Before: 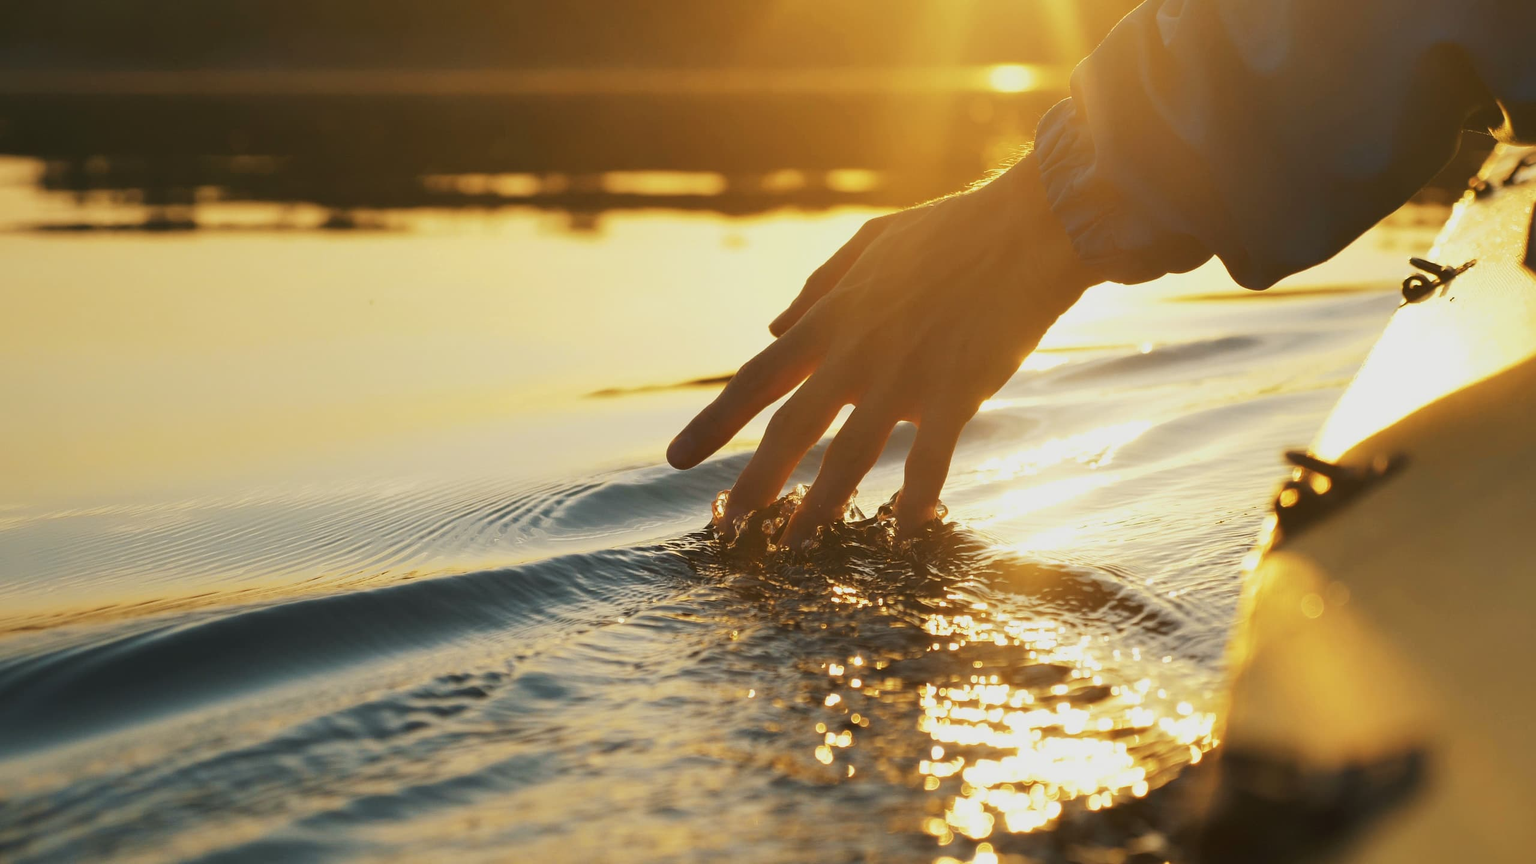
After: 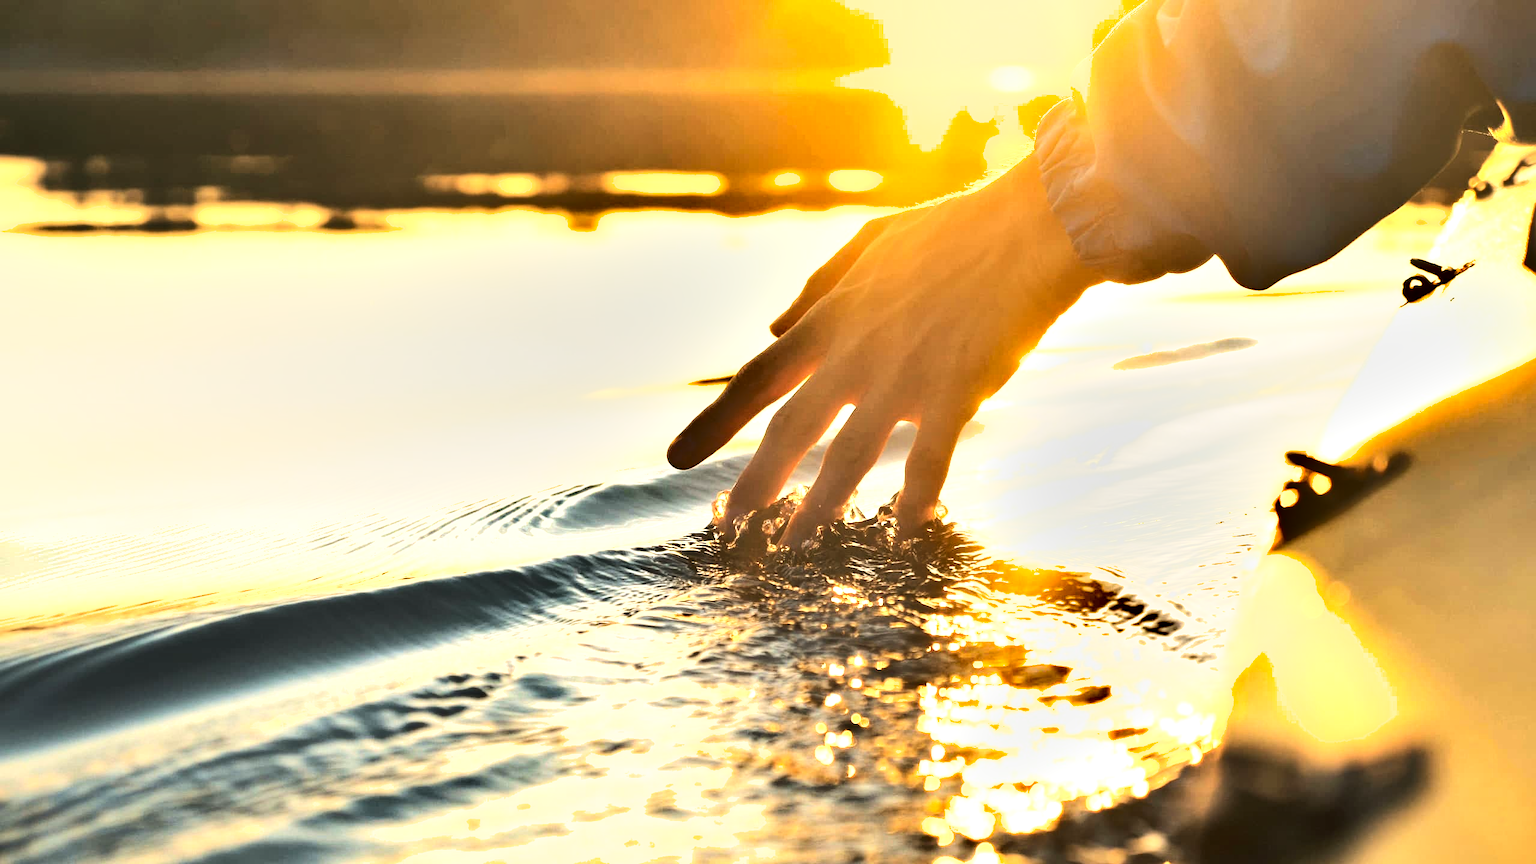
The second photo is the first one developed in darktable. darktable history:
tone curve: curves: ch0 [(0, 0) (0.004, 0.001) (0.133, 0.112) (0.325, 0.362) (0.832, 0.893) (1, 1)], color space Lab, independent channels, preserve colors none
shadows and highlights: low approximation 0.01, soften with gaussian
exposure: exposure 1 EV, compensate highlight preservation false
tone equalizer: -8 EV -0.723 EV, -7 EV -0.722 EV, -6 EV -0.626 EV, -5 EV -0.425 EV, -3 EV 0.402 EV, -2 EV 0.6 EV, -1 EV 0.7 EV, +0 EV 0.732 EV, edges refinement/feathering 500, mask exposure compensation -1.57 EV, preserve details no
